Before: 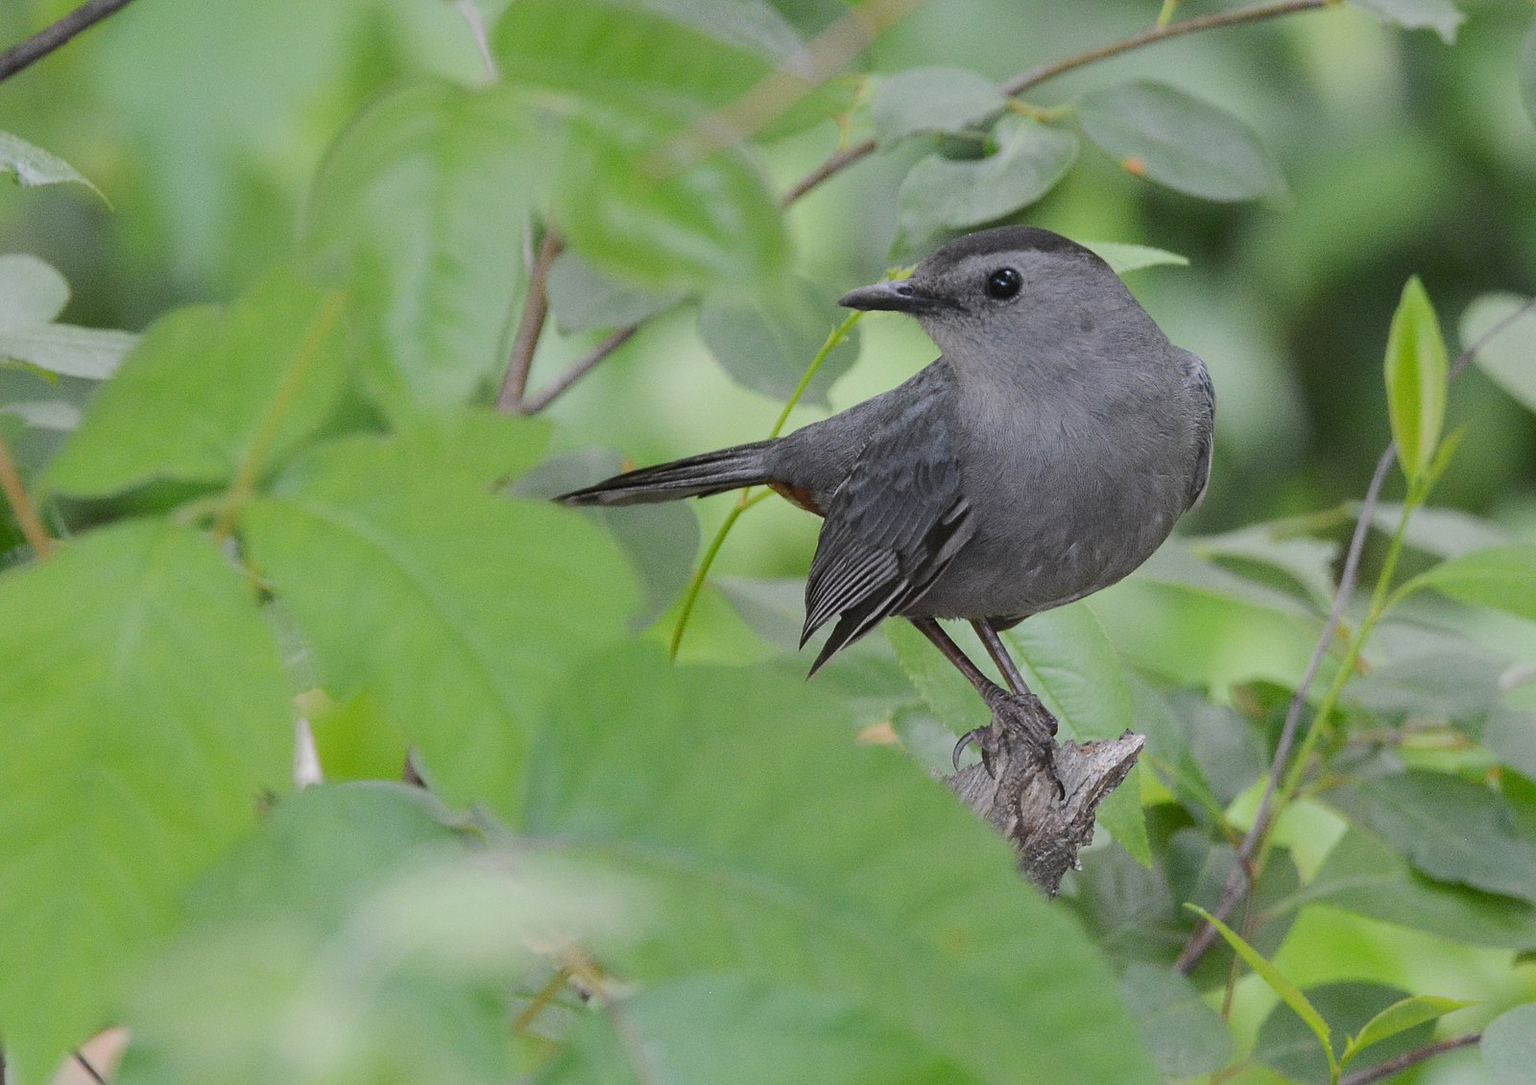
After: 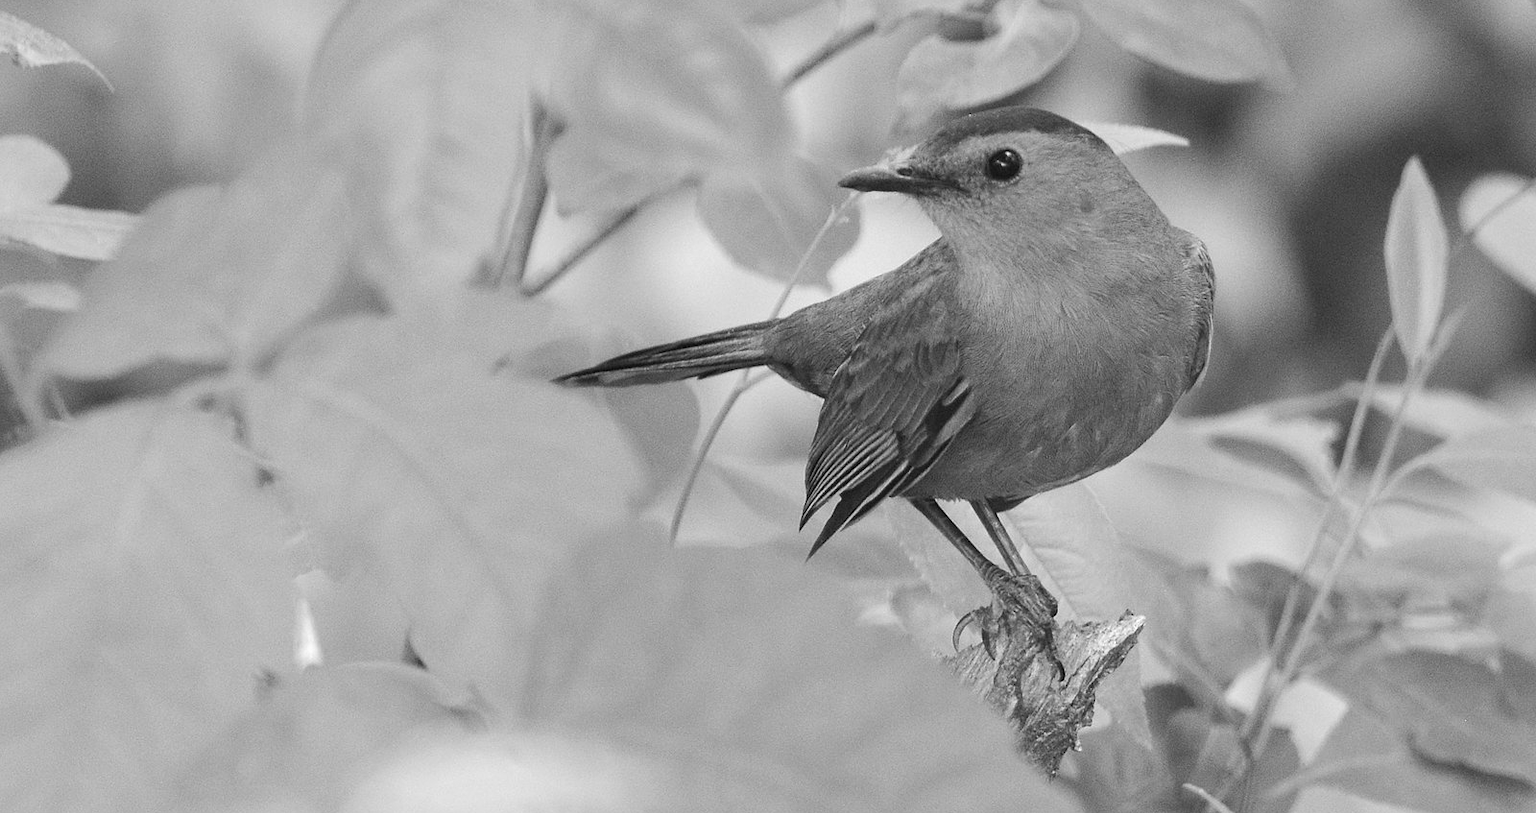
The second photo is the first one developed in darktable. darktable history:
crop: top 11.038%, bottom 13.962%
color zones: curves: ch1 [(0, -0.014) (0.143, -0.013) (0.286, -0.013) (0.429, -0.016) (0.571, -0.019) (0.714, -0.015) (0.857, 0.002) (1, -0.014)]
exposure: black level correction 0, exposure 0.5 EV, compensate exposure bias true, compensate highlight preservation false
